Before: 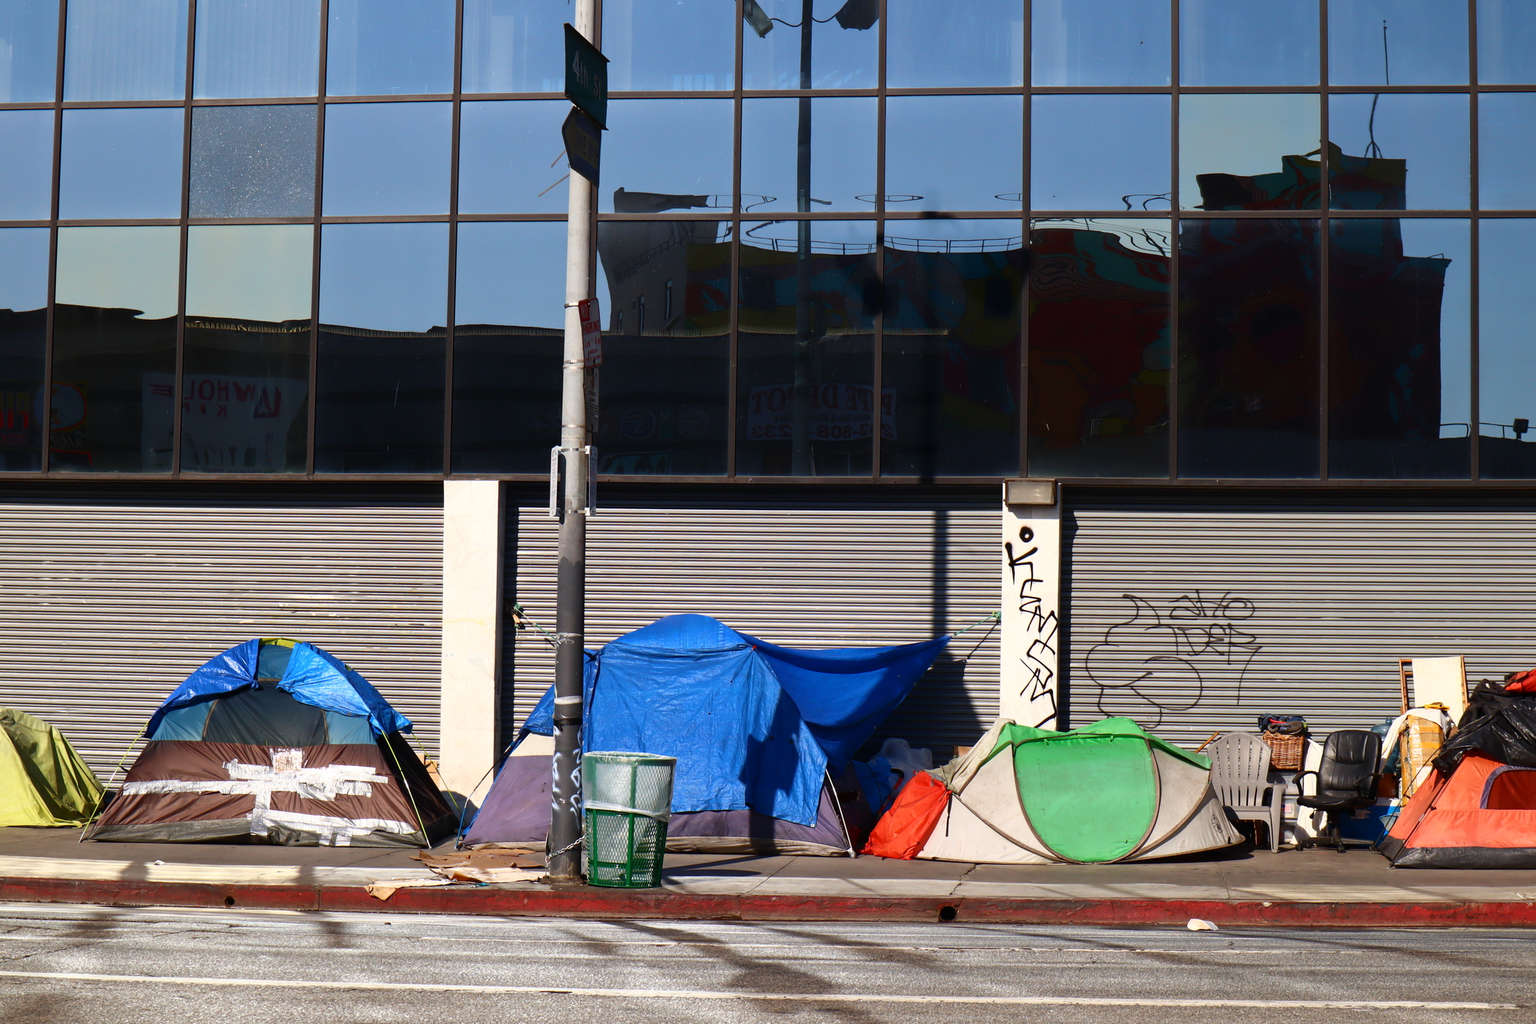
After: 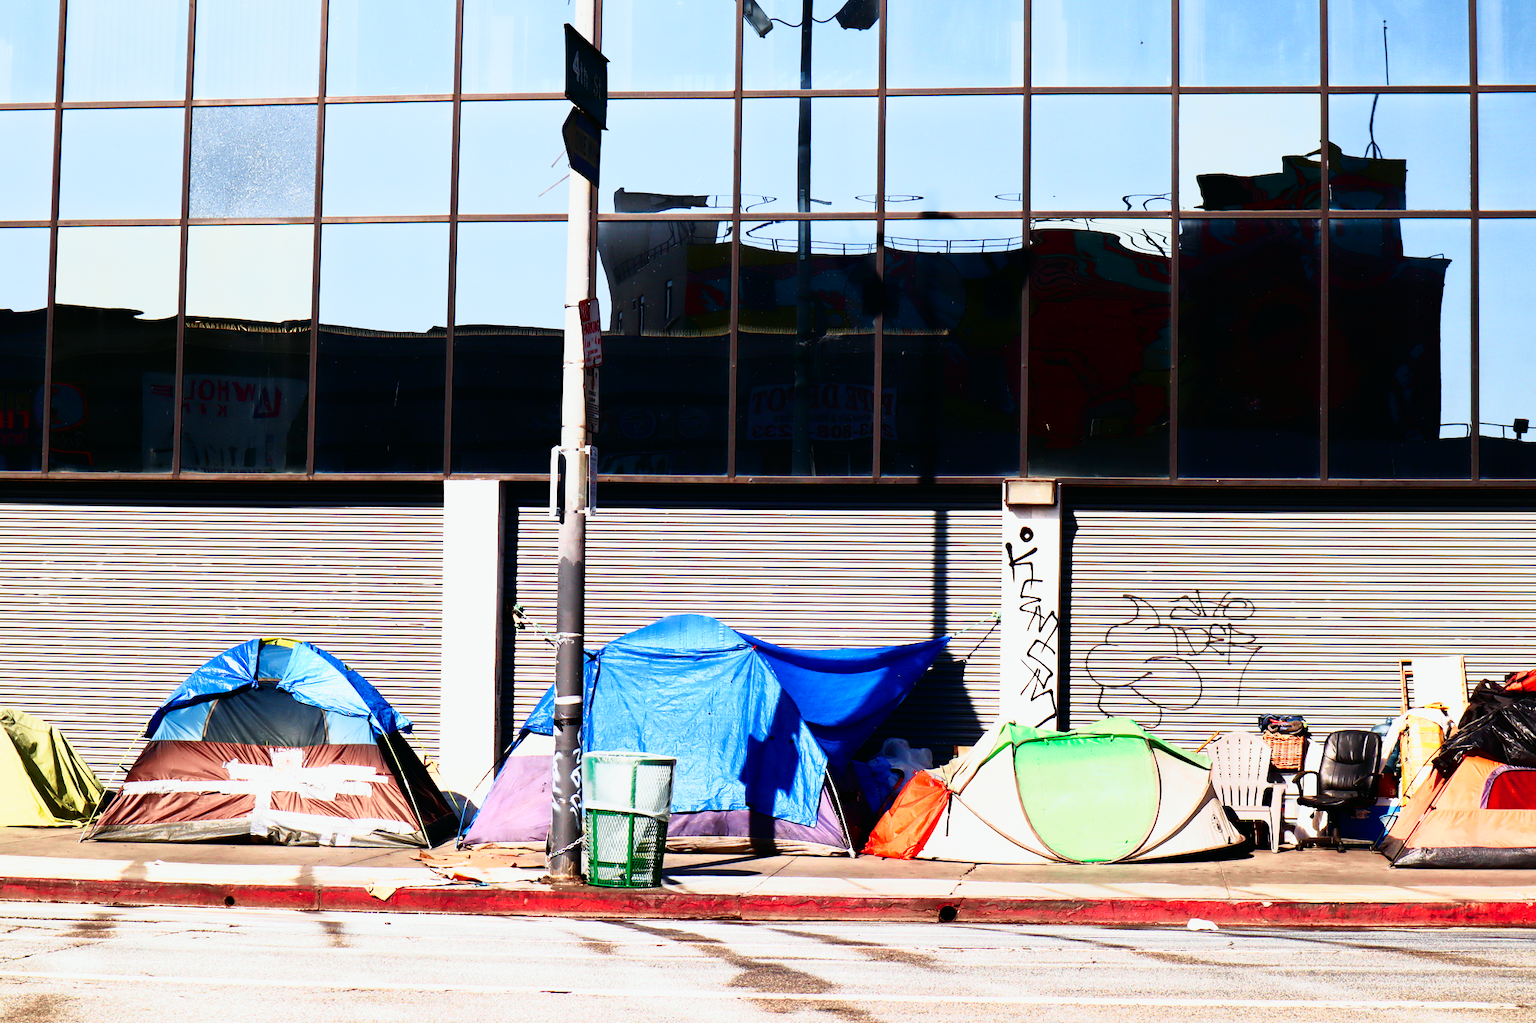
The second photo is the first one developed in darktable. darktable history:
tone curve: curves: ch0 [(0, 0) (0.105, 0.068) (0.181, 0.185) (0.28, 0.291) (0.384, 0.404) (0.485, 0.531) (0.638, 0.681) (0.795, 0.879) (1, 0.977)]; ch1 [(0, 0) (0.161, 0.092) (0.35, 0.33) (0.379, 0.401) (0.456, 0.469) (0.504, 0.5) (0.512, 0.514) (0.58, 0.597) (0.635, 0.646) (1, 1)]; ch2 [(0, 0) (0.371, 0.362) (0.437, 0.437) (0.5, 0.5) (0.53, 0.523) (0.56, 0.58) (0.622, 0.606) (1, 1)], color space Lab, independent channels, preserve colors none
base curve: curves: ch0 [(0, 0) (0.007, 0.004) (0.027, 0.03) (0.046, 0.07) (0.207, 0.54) (0.442, 0.872) (0.673, 0.972) (1, 1)], preserve colors none
